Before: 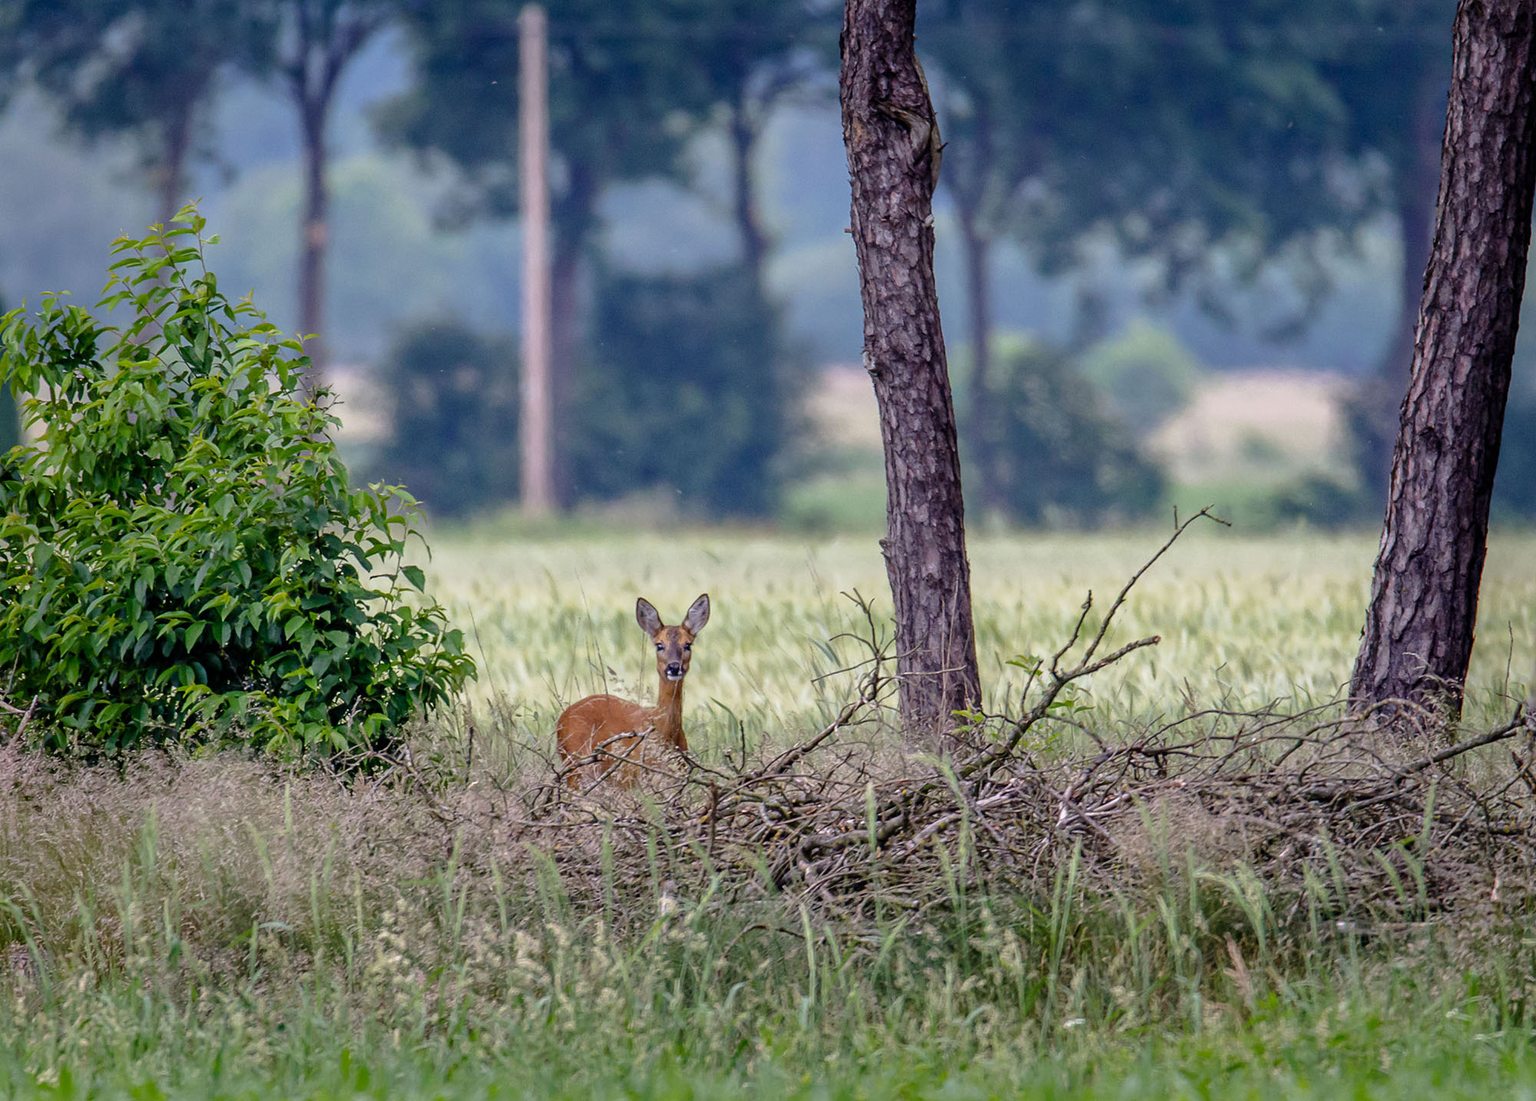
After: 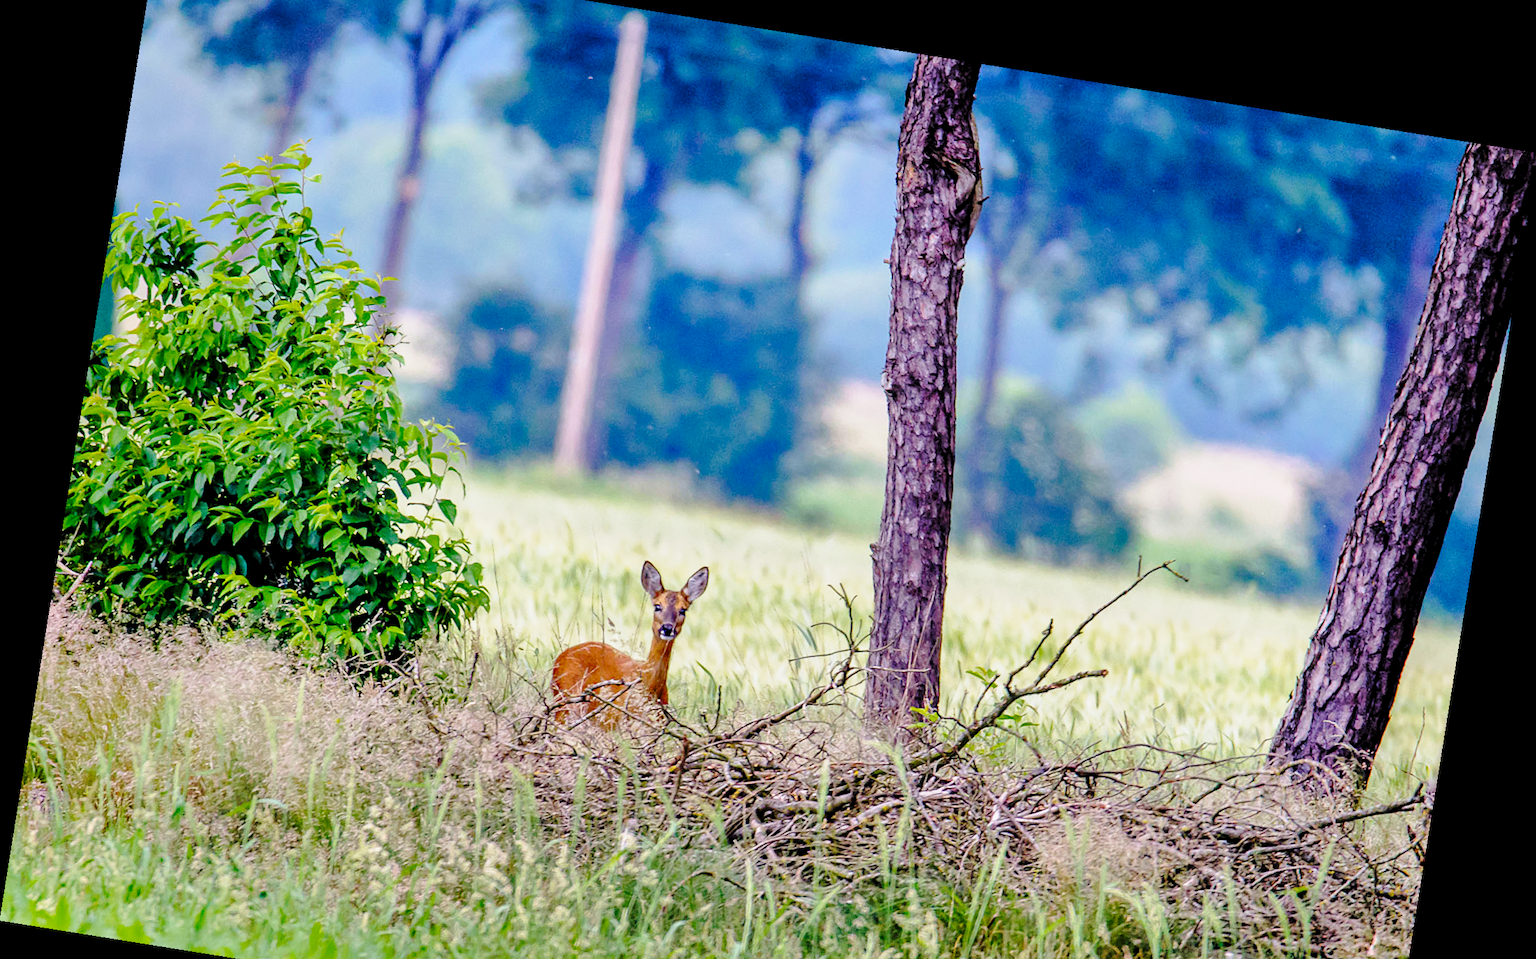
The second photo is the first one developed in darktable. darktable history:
color balance rgb: perceptual saturation grading › global saturation 20%, global vibrance 20%
crop and rotate: top 5.667%, bottom 14.937%
rotate and perspective: rotation 9.12°, automatic cropping off
exposure: compensate highlight preservation false
base curve: curves: ch0 [(0, 0) (0.028, 0.03) (0.121, 0.232) (0.46, 0.748) (0.859, 0.968) (1, 1)], preserve colors none
tone curve: curves: ch0 [(0.047, 0) (0.292, 0.352) (0.657, 0.678) (1, 0.958)], color space Lab, linked channels, preserve colors none
shadows and highlights: radius 171.16, shadows 27, white point adjustment 3.13, highlights -67.95, soften with gaussian
